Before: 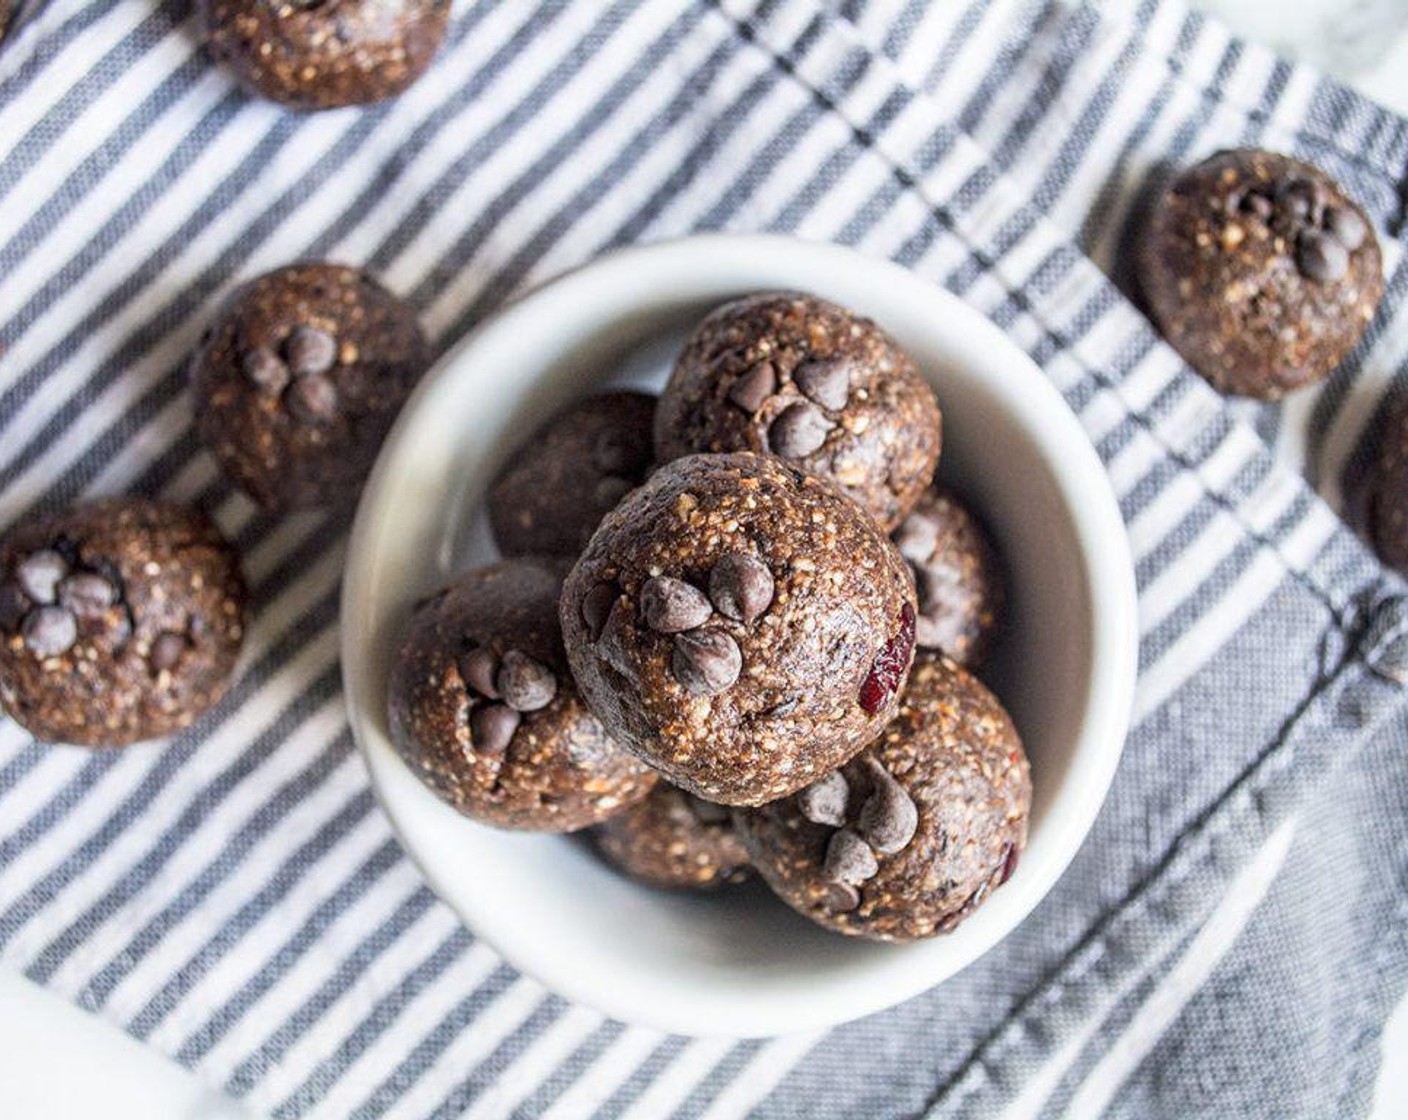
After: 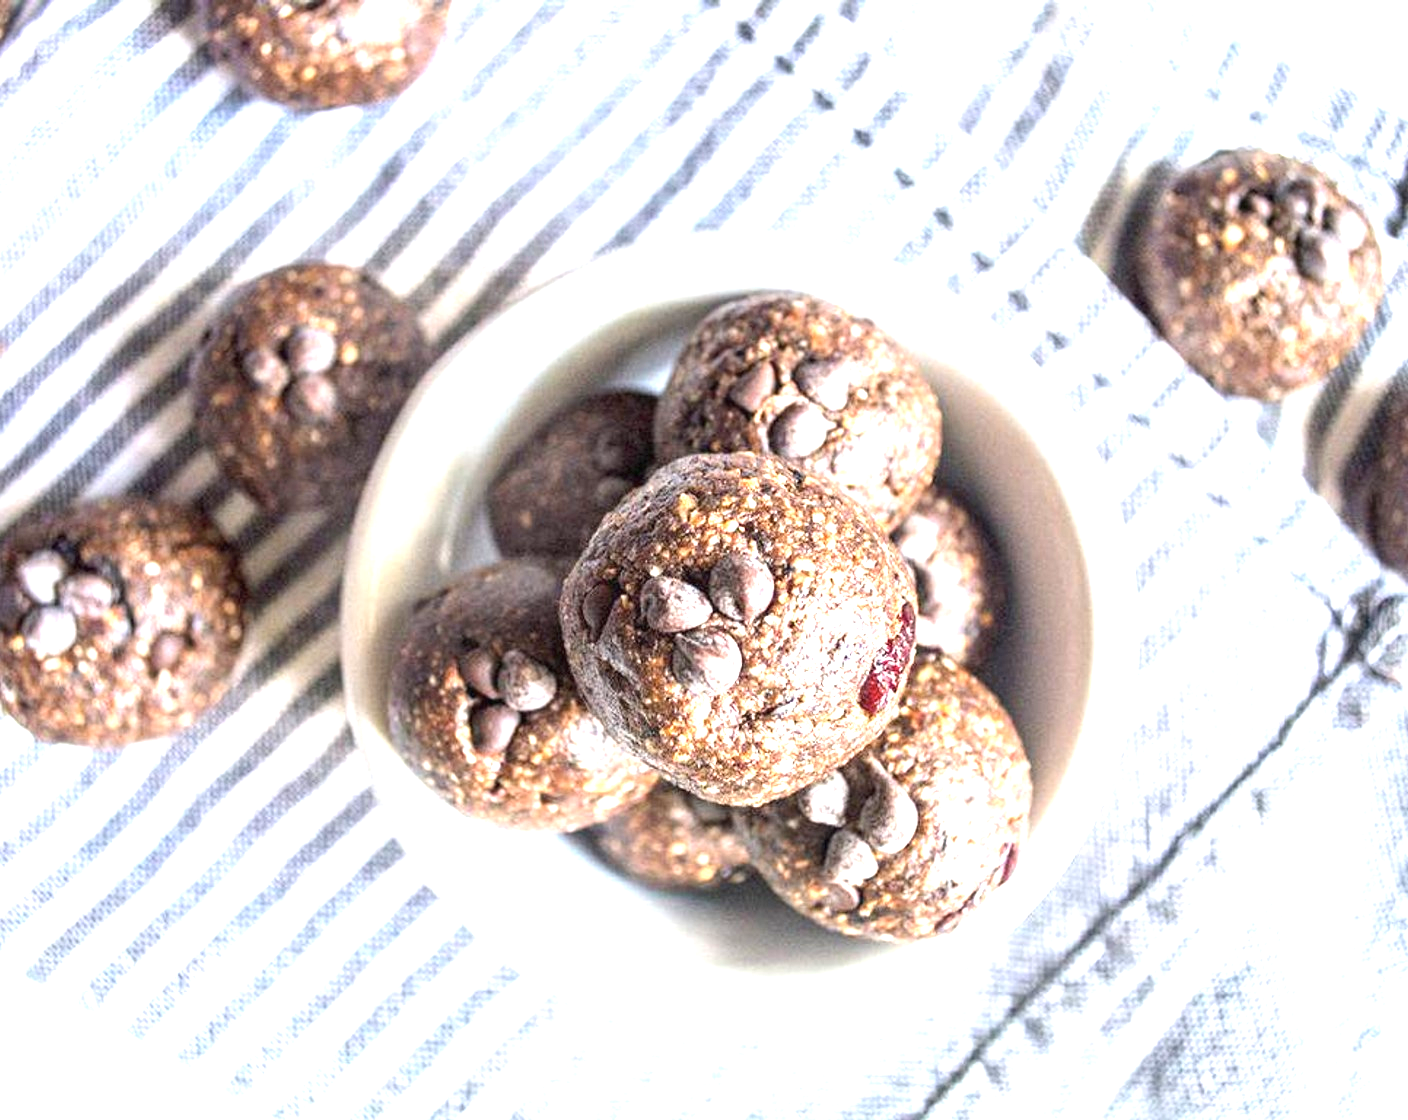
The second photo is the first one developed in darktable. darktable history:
exposure: black level correction 0, exposure 1.446 EV, compensate highlight preservation false
contrast brightness saturation: contrast 0.05, brightness 0.059, saturation 0.007
shadows and highlights: shadows -8.17, white point adjustment 1.48, highlights 11.48
